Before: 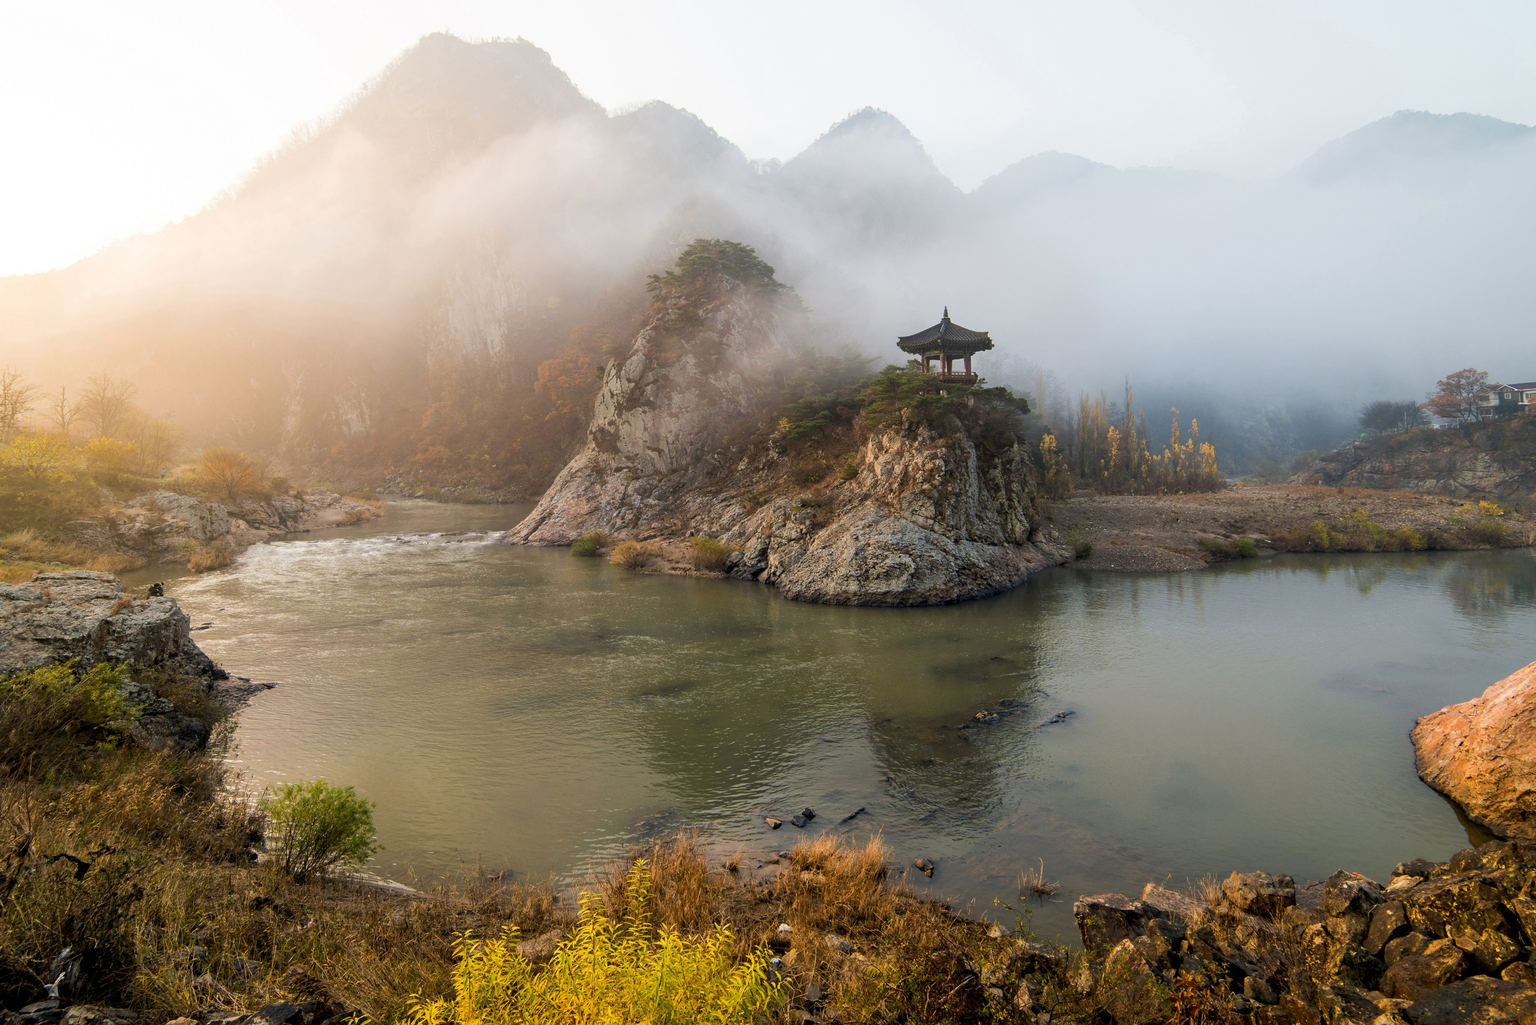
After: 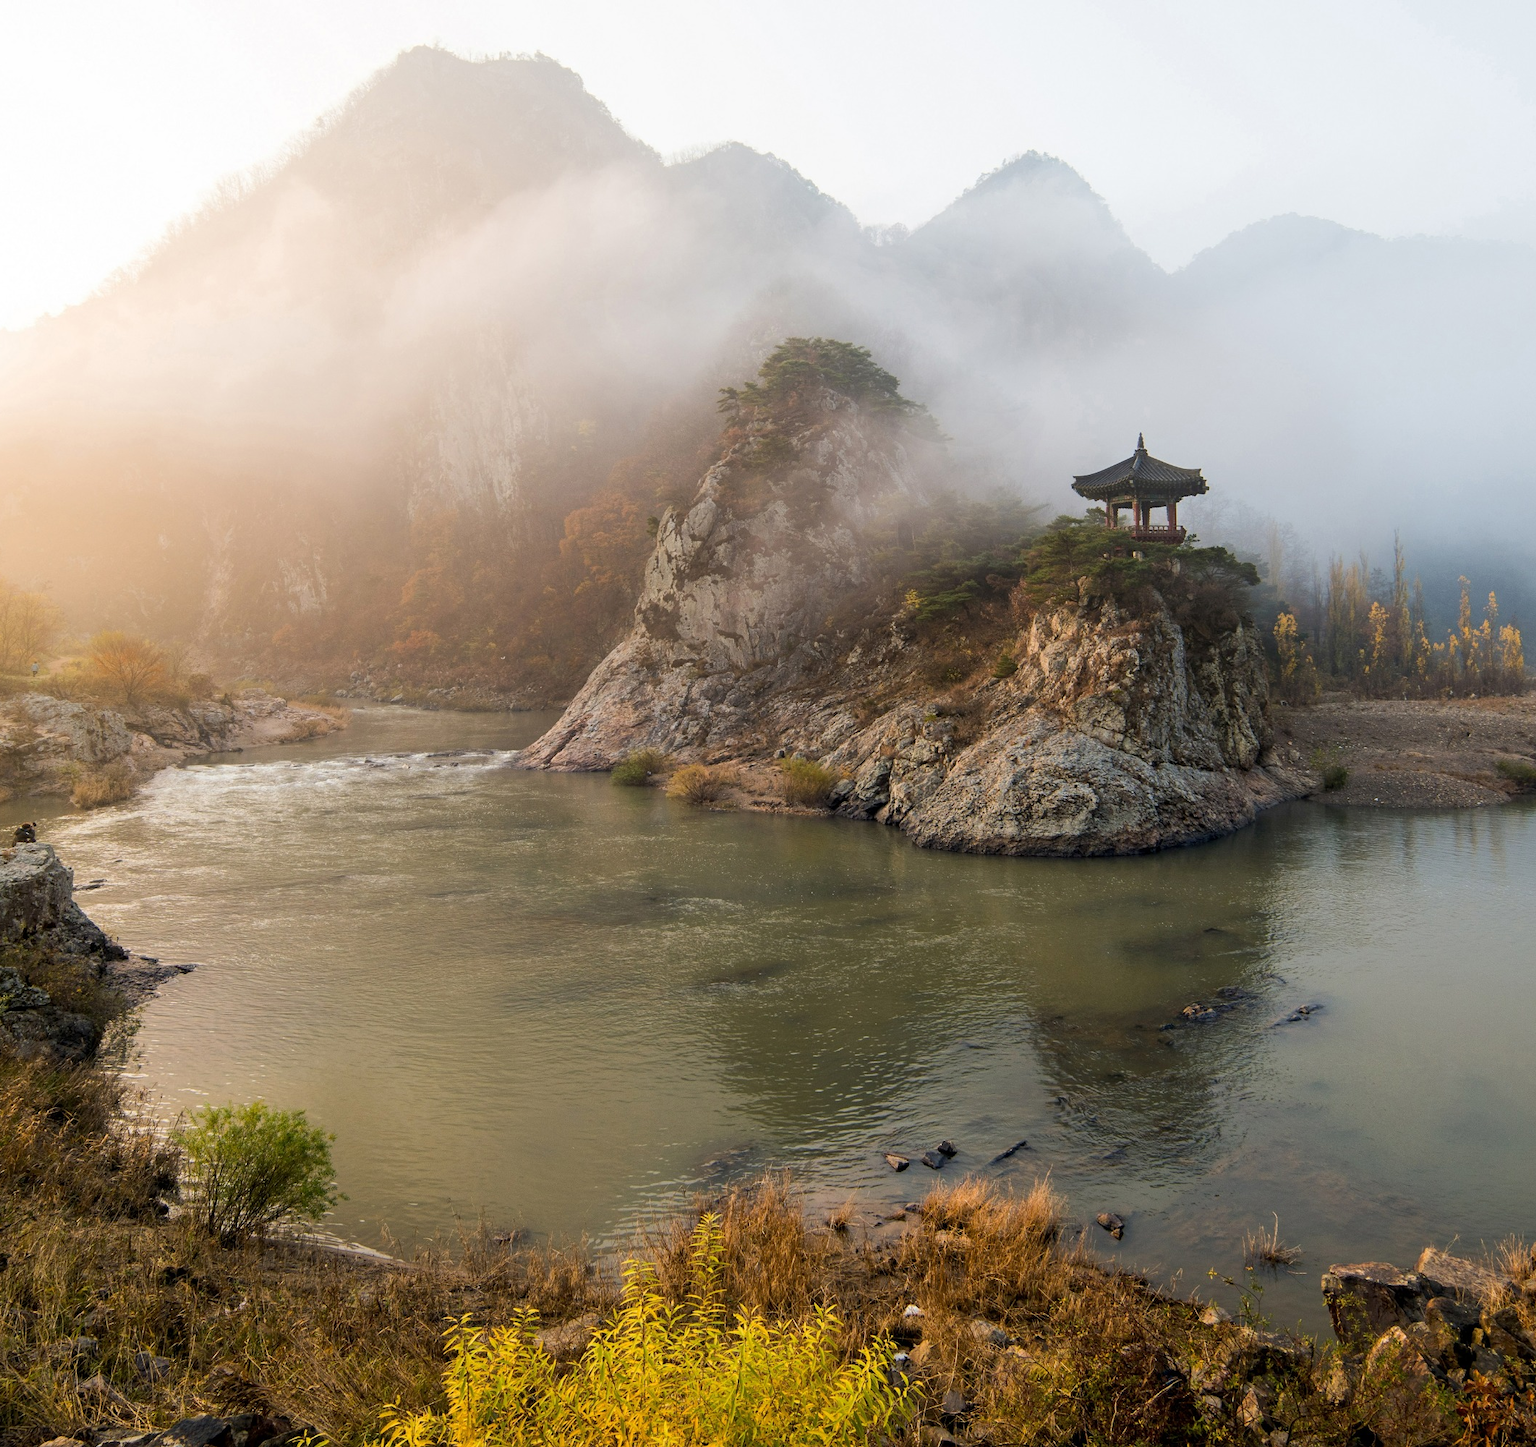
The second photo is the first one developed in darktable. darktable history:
crop and rotate: left 9.022%, right 20.161%
